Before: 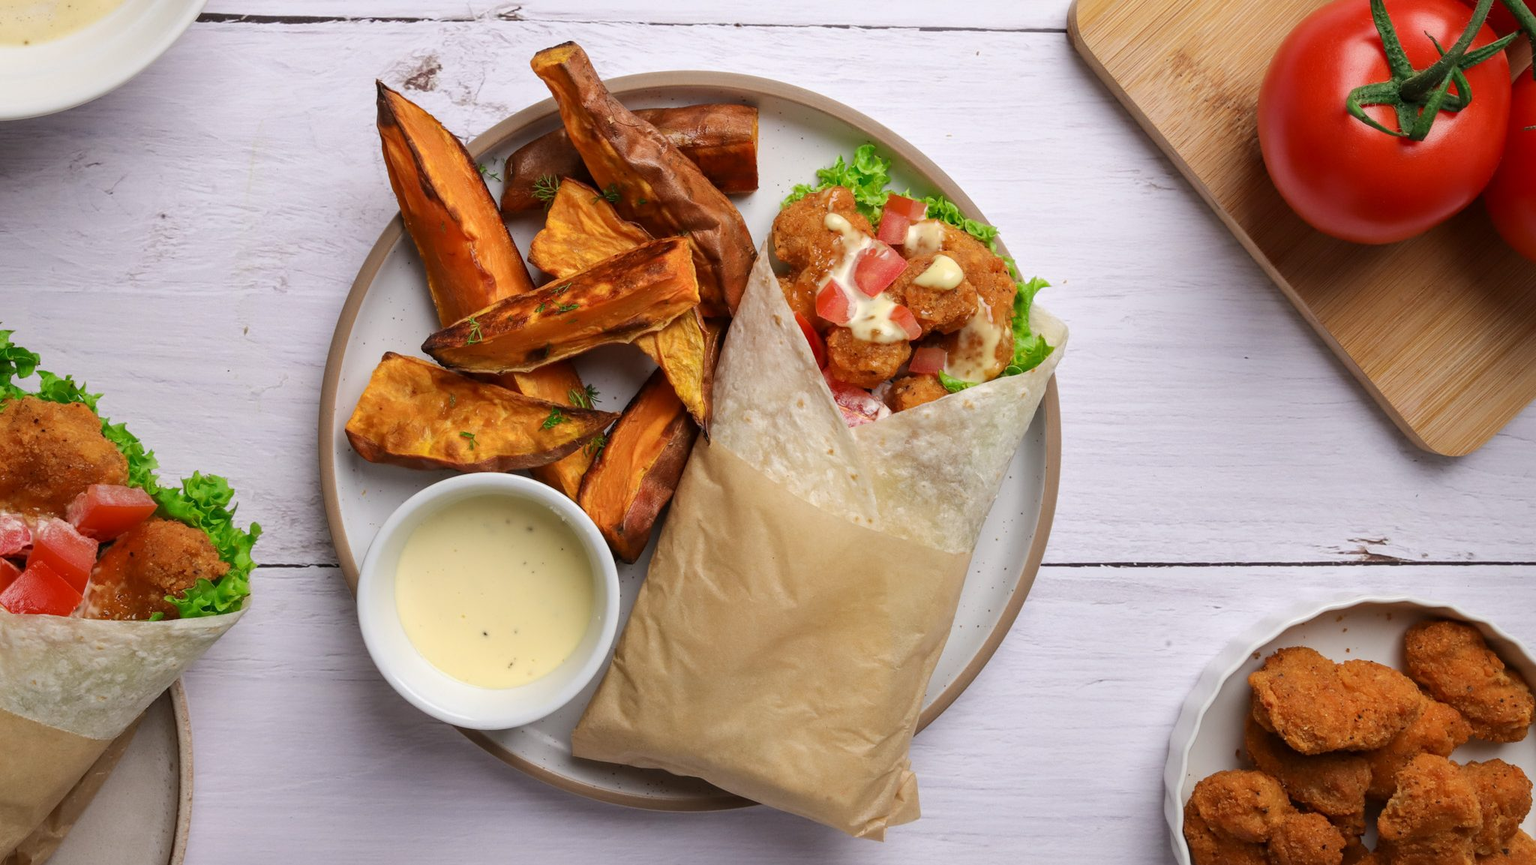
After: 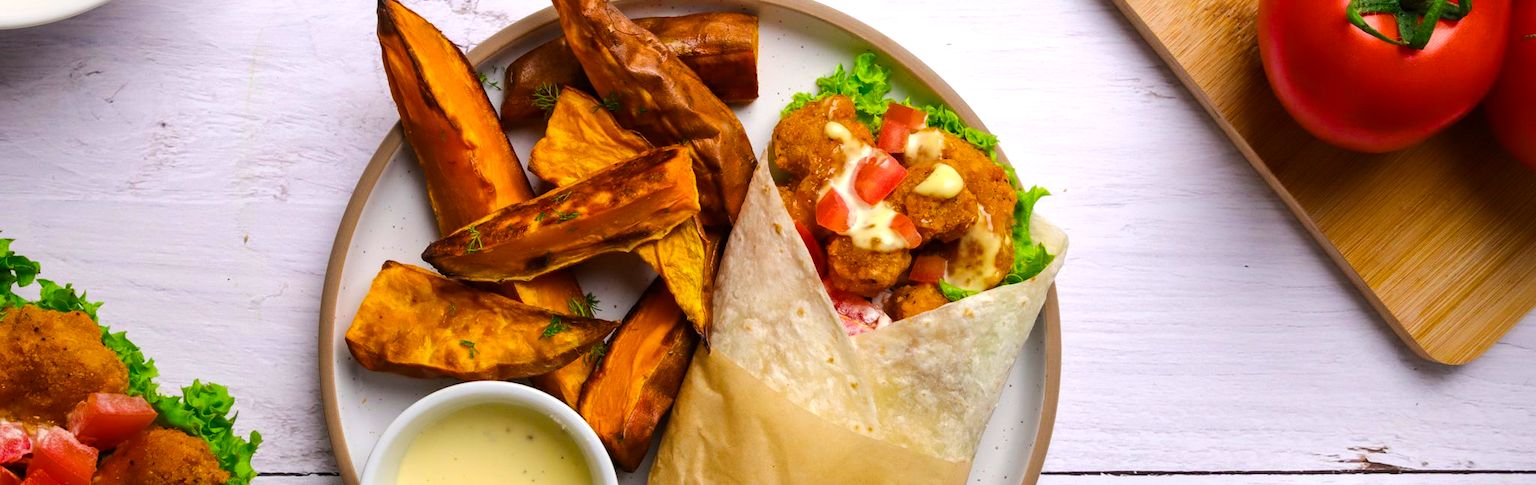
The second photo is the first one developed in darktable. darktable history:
exposure: exposure -0.05 EV
tone equalizer: -8 EV -0.417 EV, -7 EV -0.389 EV, -6 EV -0.333 EV, -5 EV -0.222 EV, -3 EV 0.222 EV, -2 EV 0.333 EV, -1 EV 0.389 EV, +0 EV 0.417 EV, edges refinement/feathering 500, mask exposure compensation -1.57 EV, preserve details no
color balance rgb: linear chroma grading › global chroma 15%, perceptual saturation grading › global saturation 30%
crop and rotate: top 10.605%, bottom 33.274%
